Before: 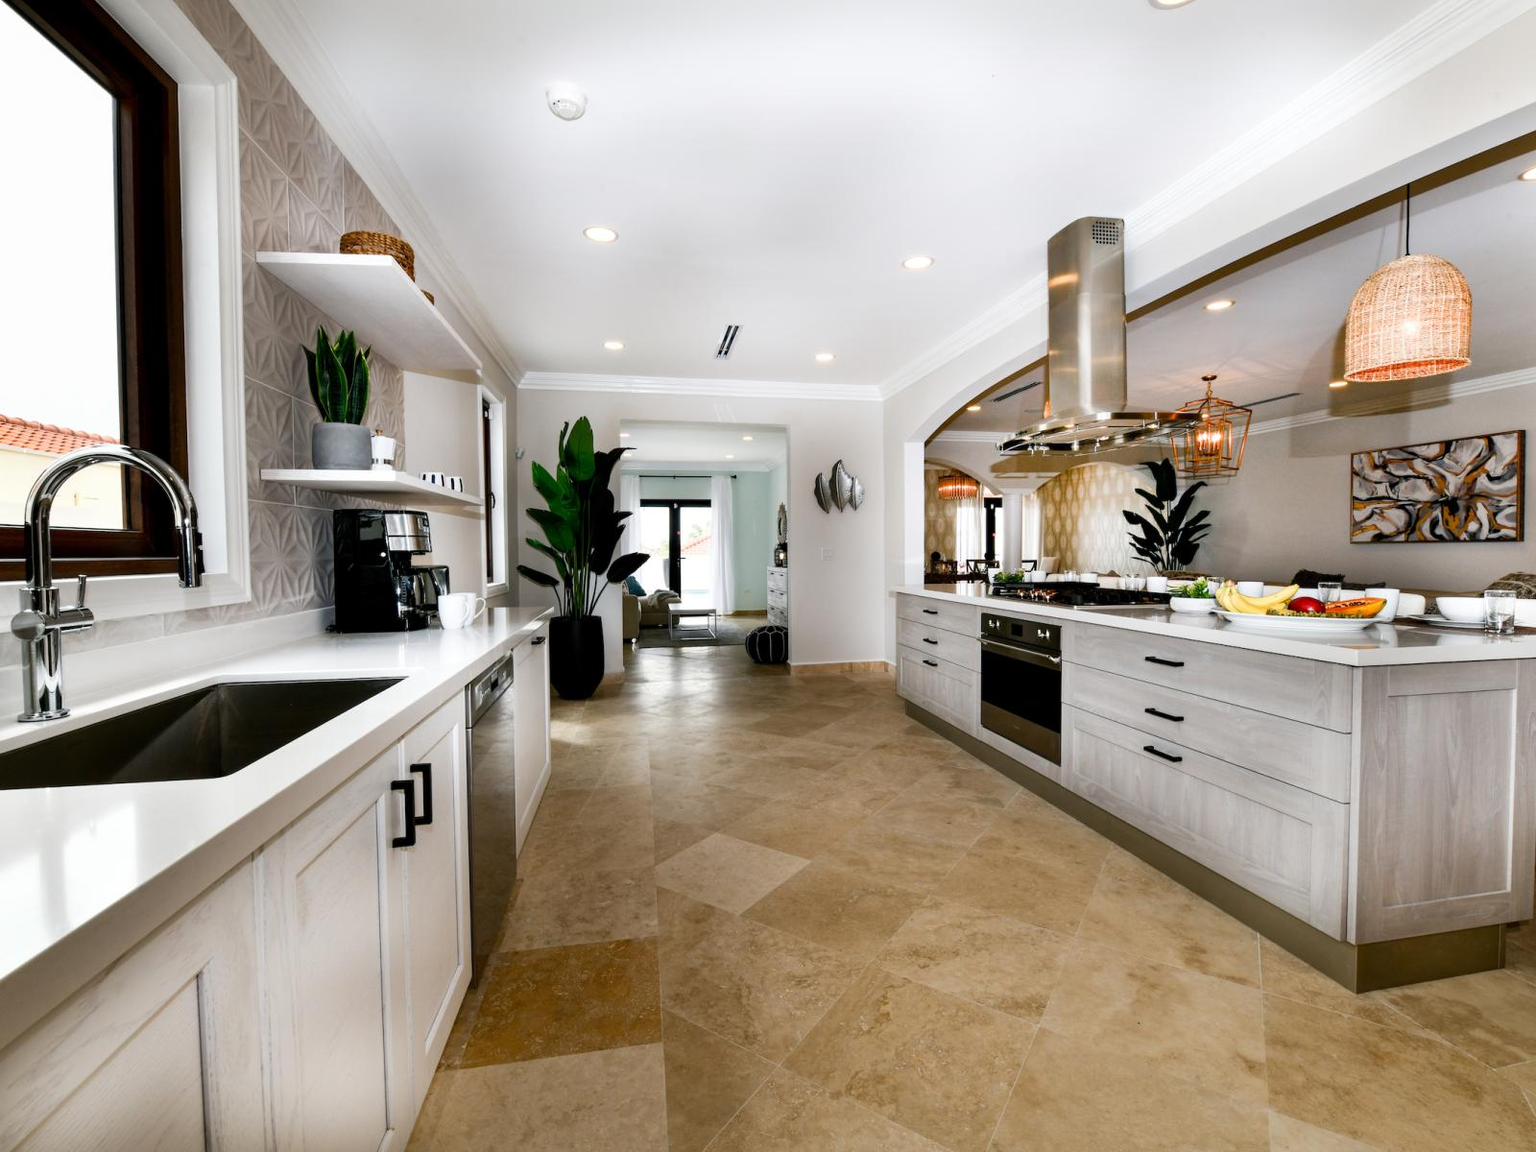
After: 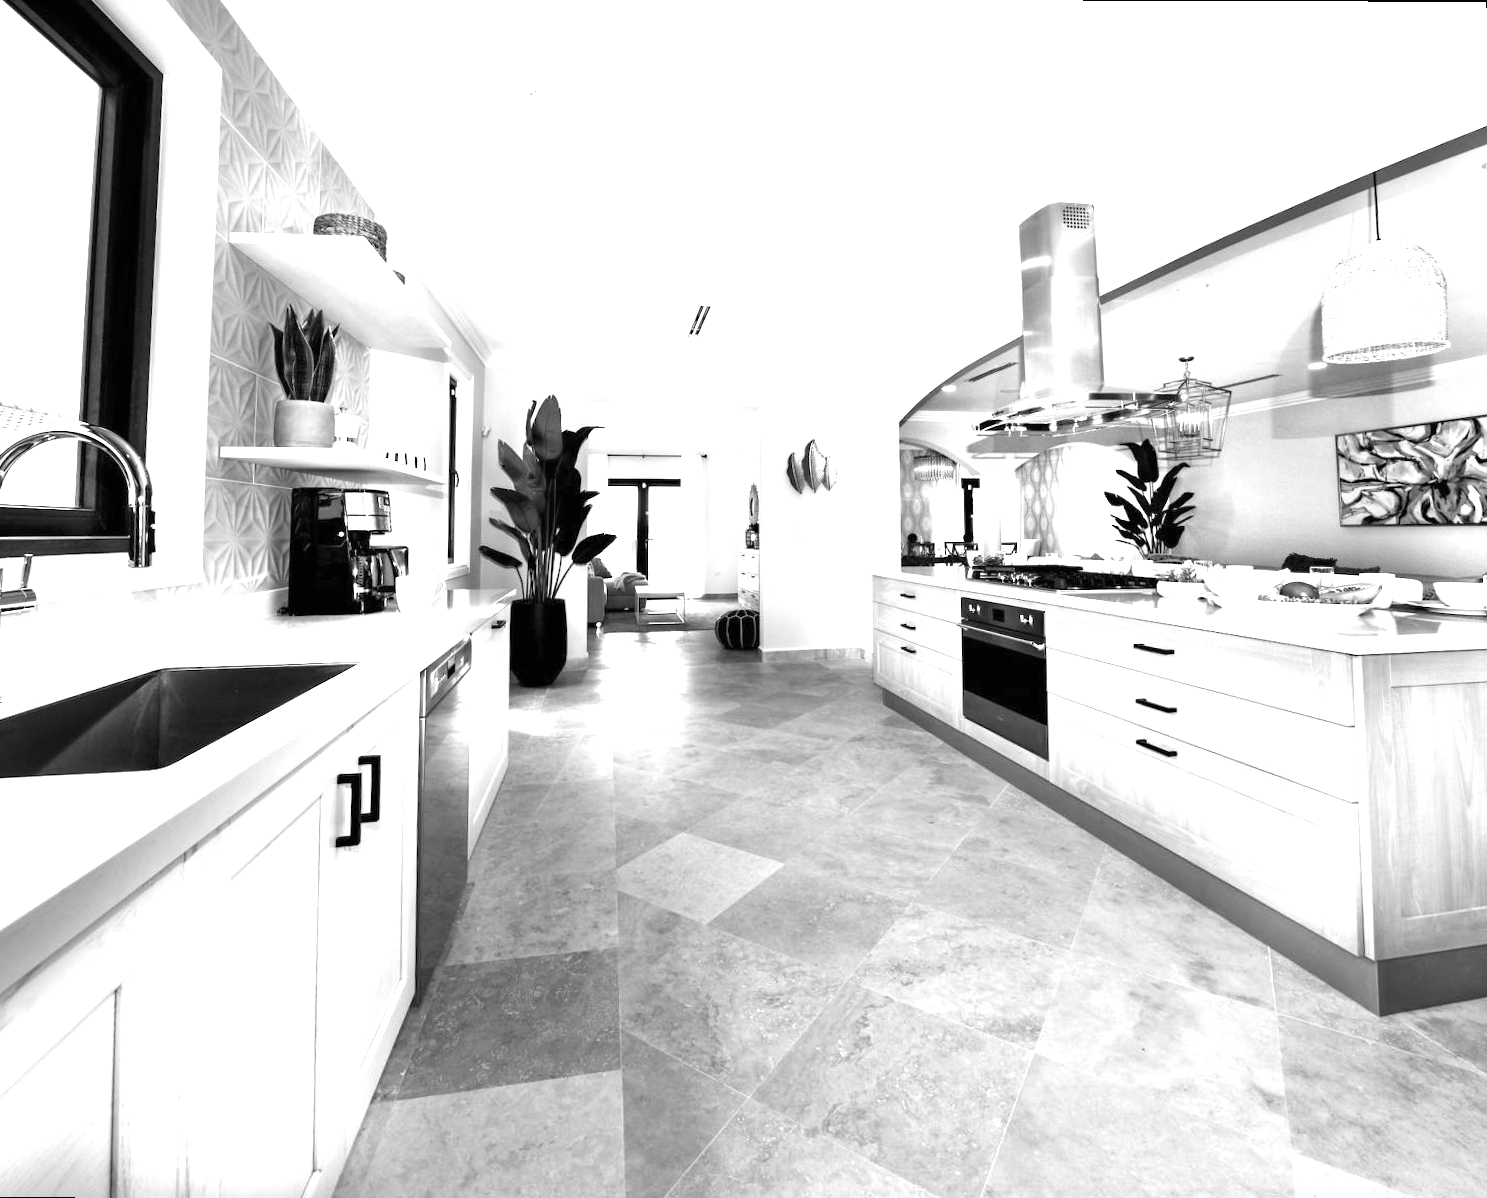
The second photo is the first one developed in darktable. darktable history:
rotate and perspective: rotation 0.215°, lens shift (vertical) -0.139, crop left 0.069, crop right 0.939, crop top 0.002, crop bottom 0.996
color balance rgb: perceptual saturation grading › global saturation 20%, global vibrance 20%
exposure: black level correction 0, exposure 1.675 EV, compensate exposure bias true, compensate highlight preservation false
monochrome: a -92.57, b 58.91
